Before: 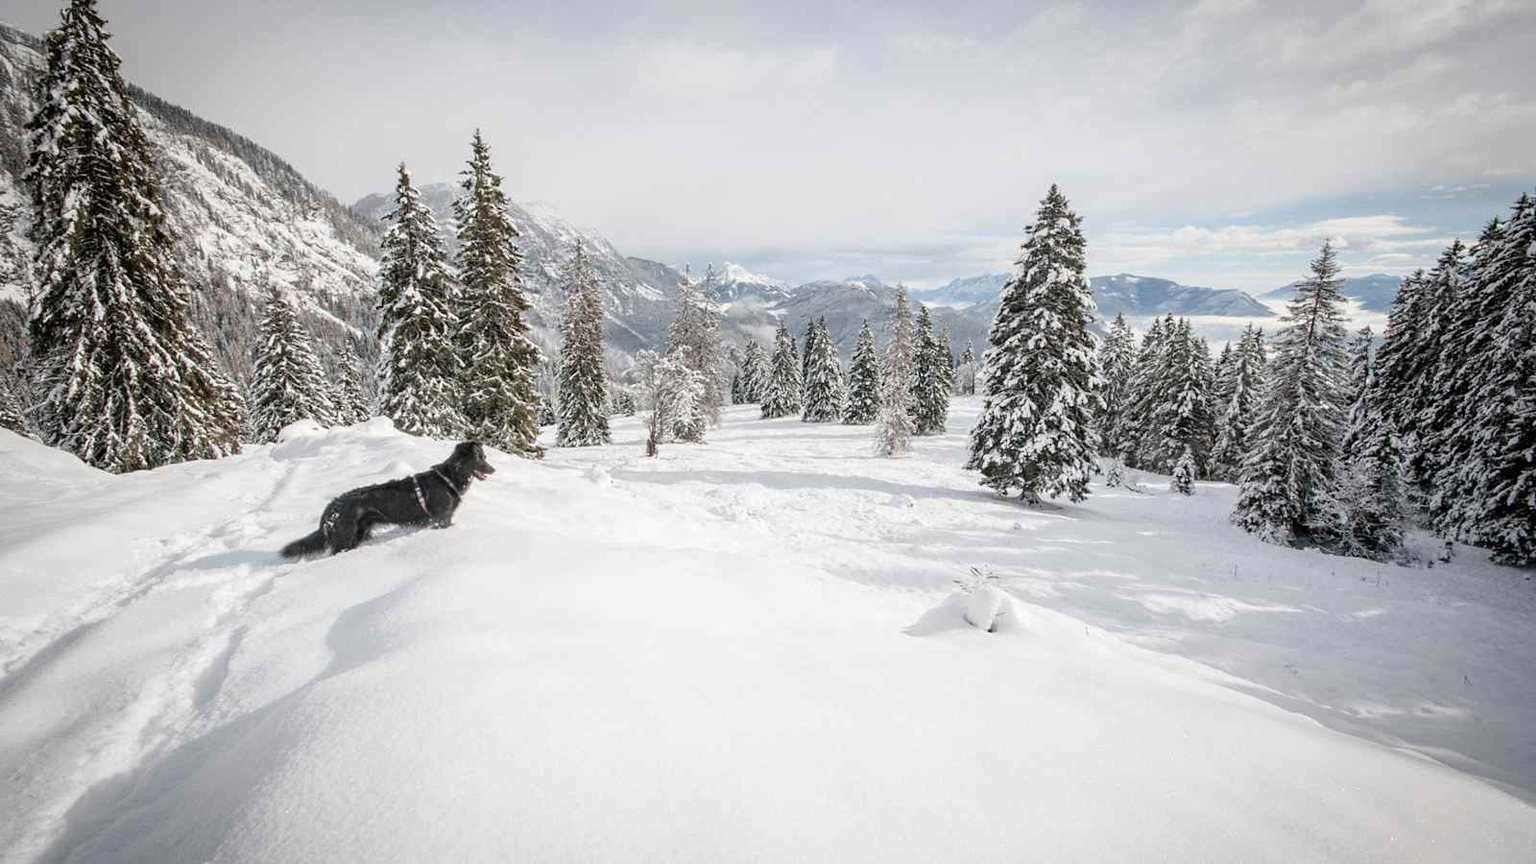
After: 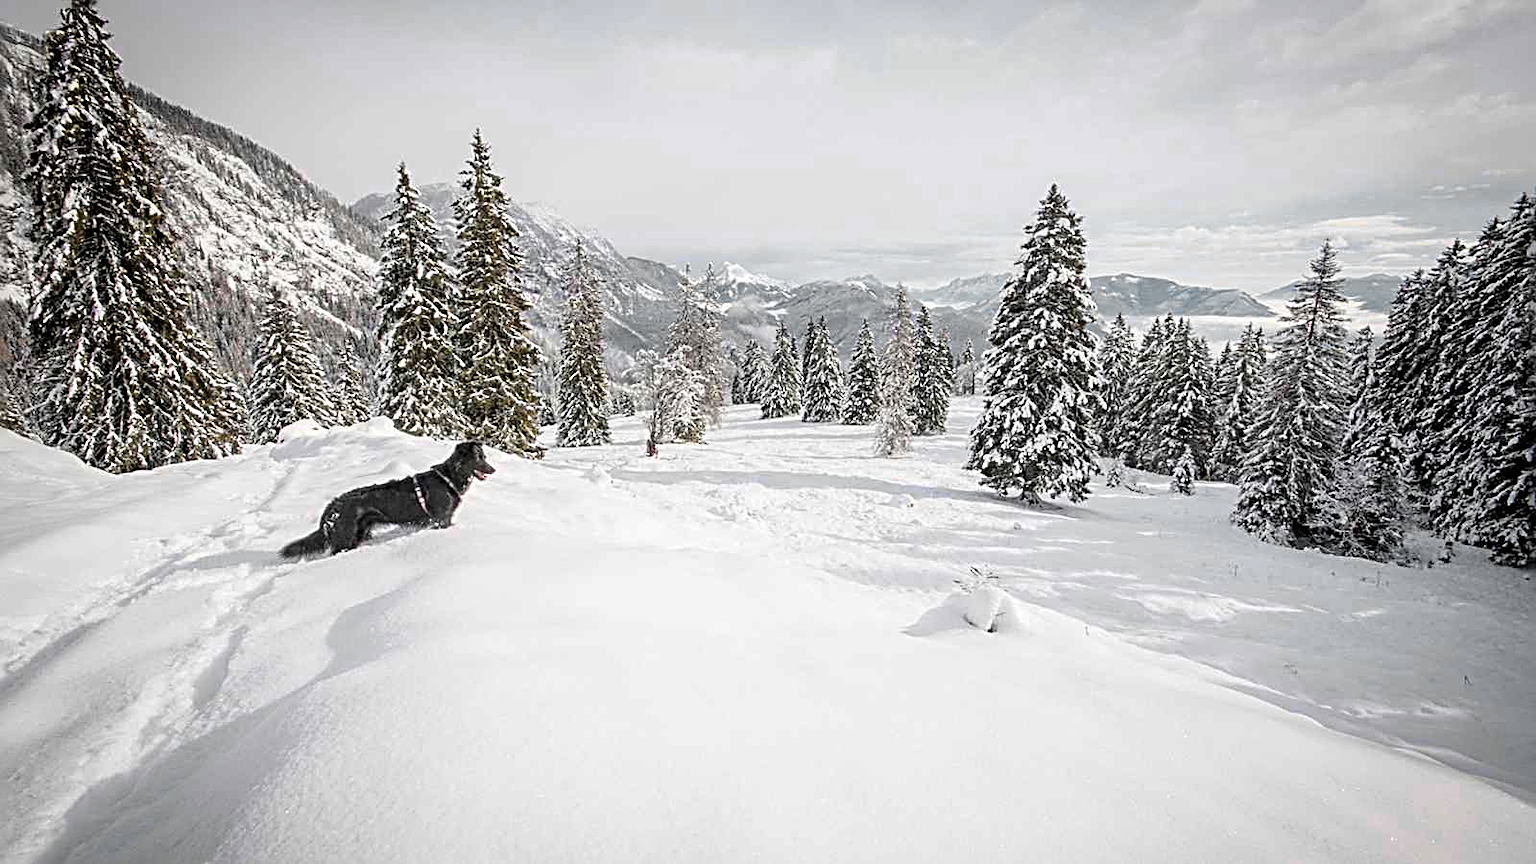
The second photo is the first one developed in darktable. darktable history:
sharpen: radius 3.03, amount 0.76
color zones: curves: ch0 [(0.257, 0.558) (0.75, 0.565)]; ch1 [(0.004, 0.857) (0.14, 0.416) (0.257, 0.695) (0.442, 0.032) (0.736, 0.266) (0.891, 0.741)]; ch2 [(0, 0.623) (0.112, 0.436) (0.271, 0.474) (0.516, 0.64) (0.743, 0.286)], mix 26.82%
